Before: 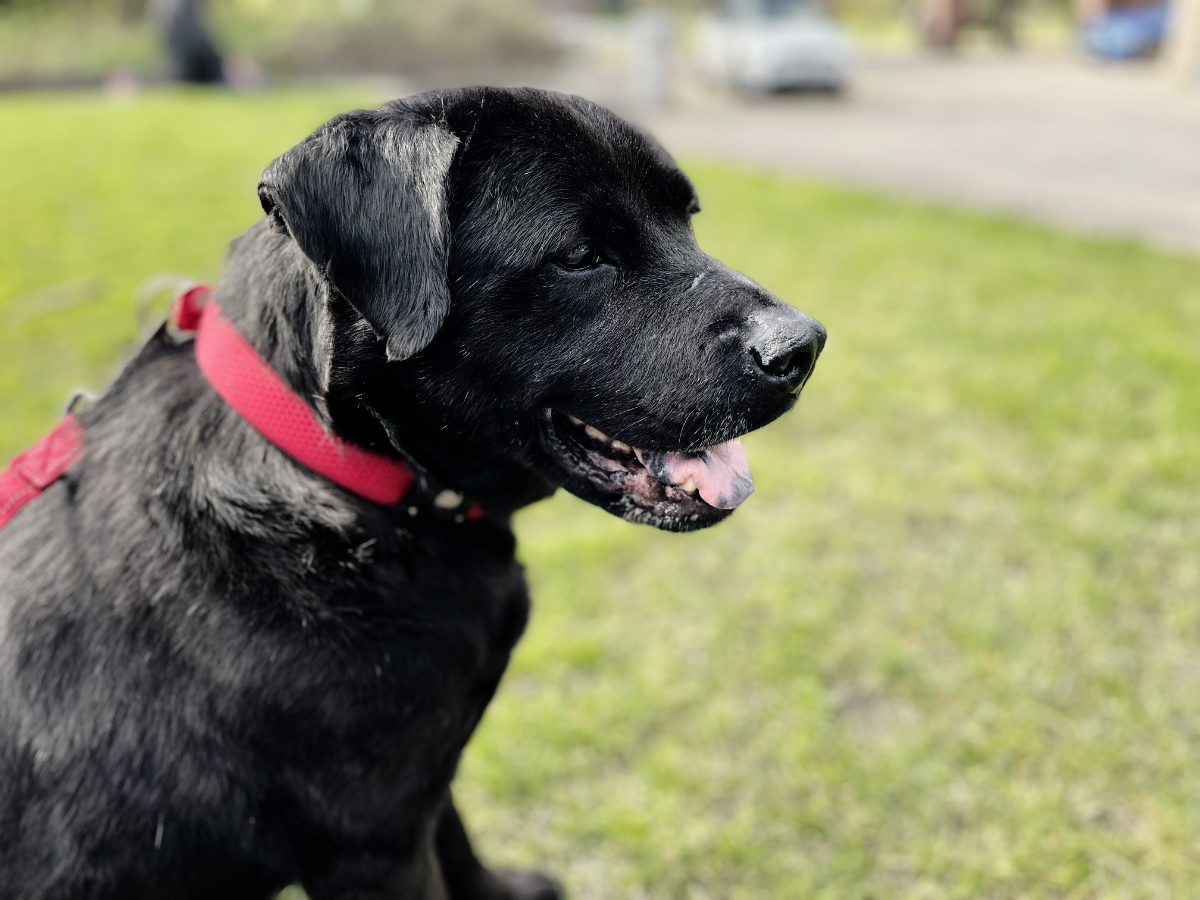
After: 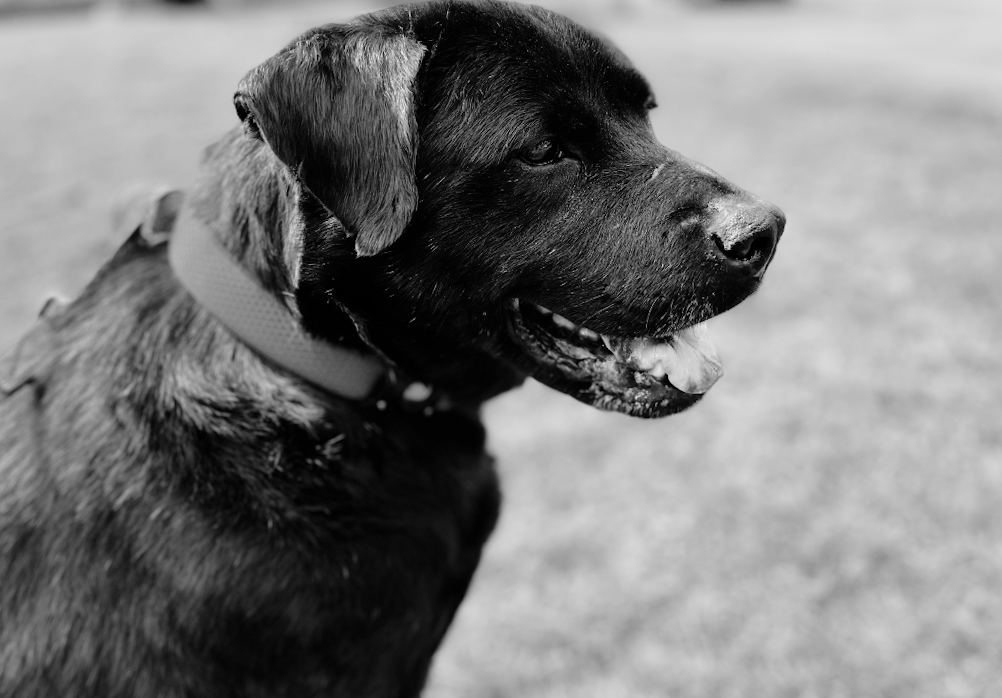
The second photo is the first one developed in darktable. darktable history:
monochrome: on, module defaults
crop: top 7.49%, right 9.717%, bottom 11.943%
rotate and perspective: rotation -1.68°, lens shift (vertical) -0.146, crop left 0.049, crop right 0.912, crop top 0.032, crop bottom 0.96
